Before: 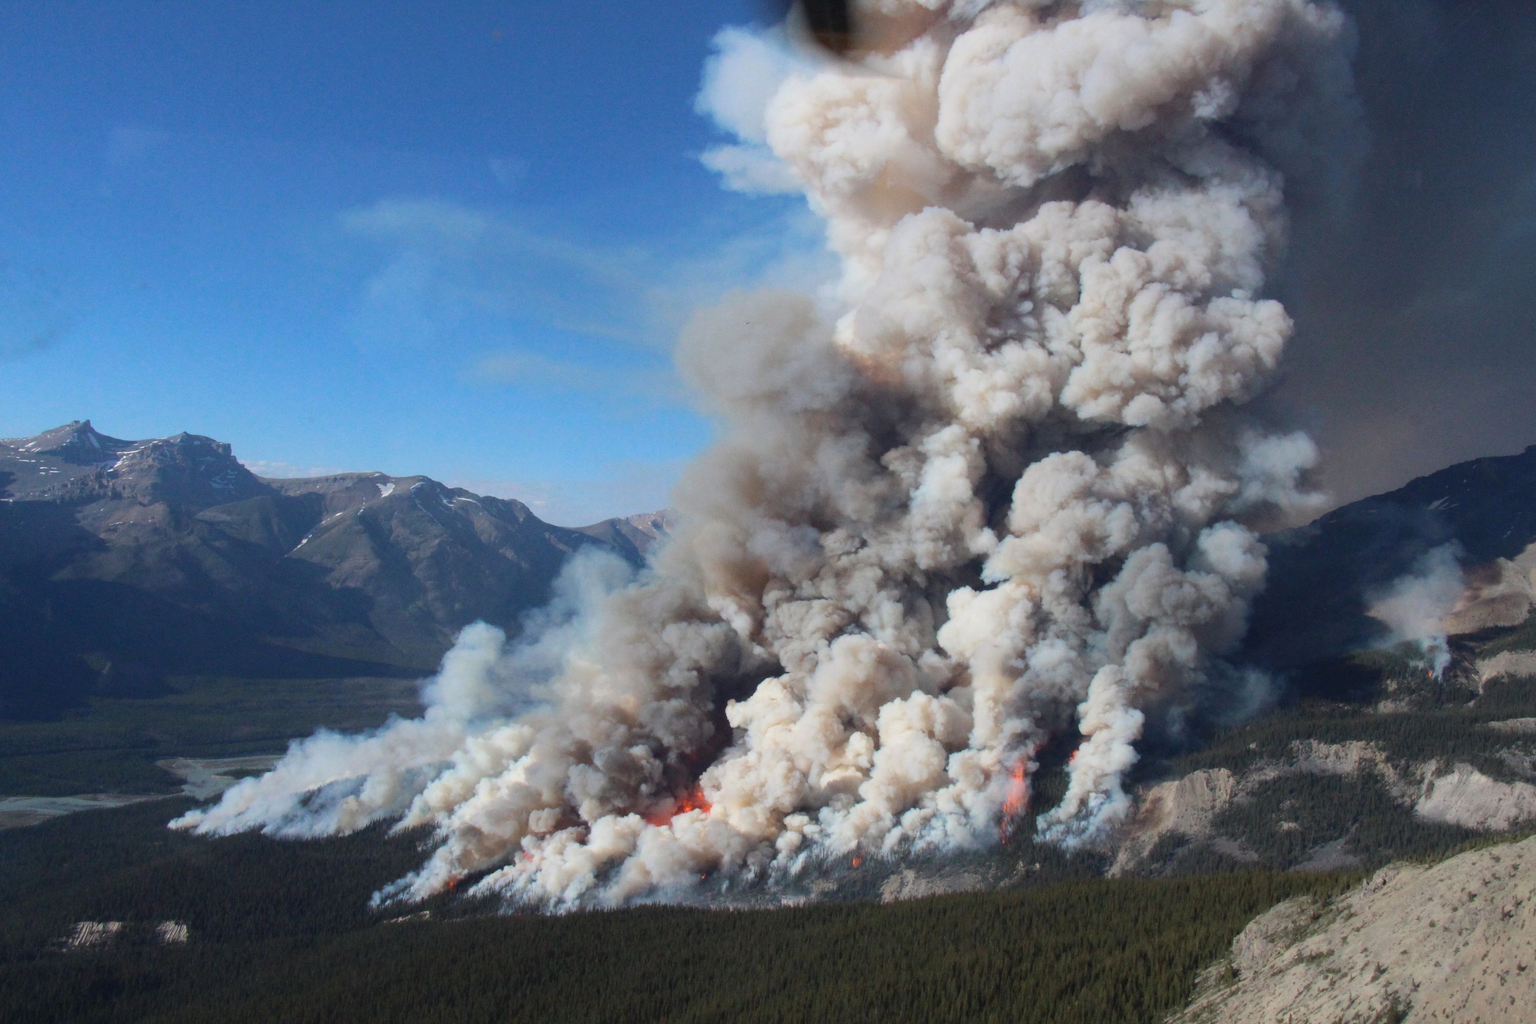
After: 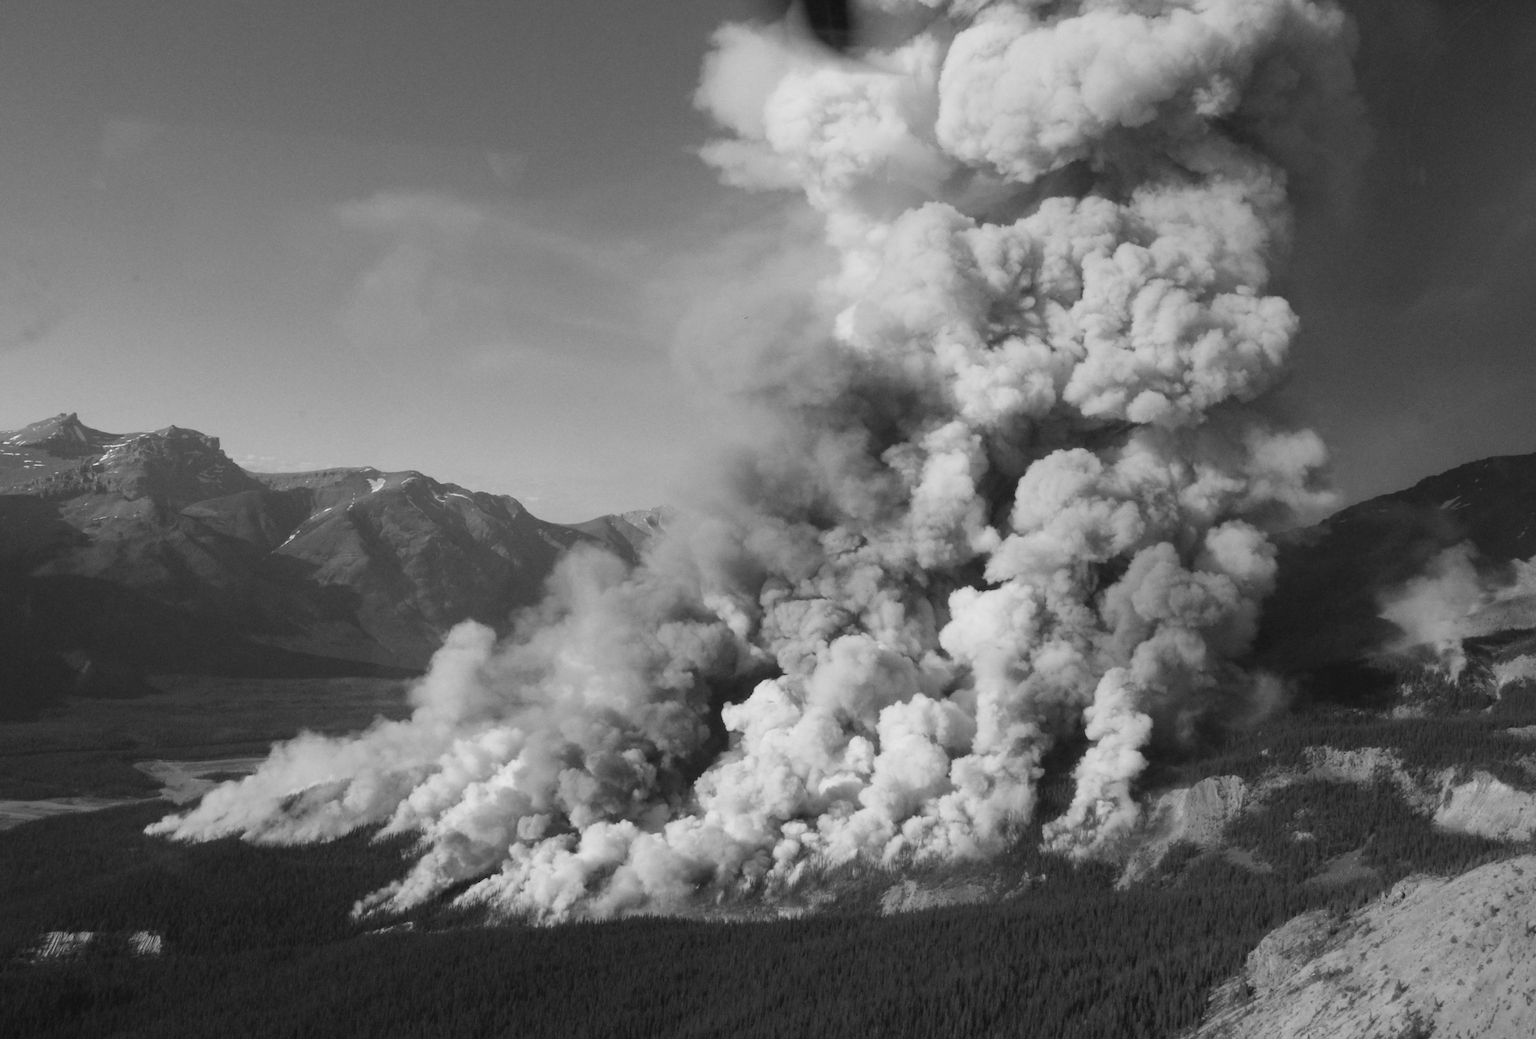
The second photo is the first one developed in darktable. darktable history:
monochrome: on, module defaults
rotate and perspective: rotation 0.226°, lens shift (vertical) -0.042, crop left 0.023, crop right 0.982, crop top 0.006, crop bottom 0.994
